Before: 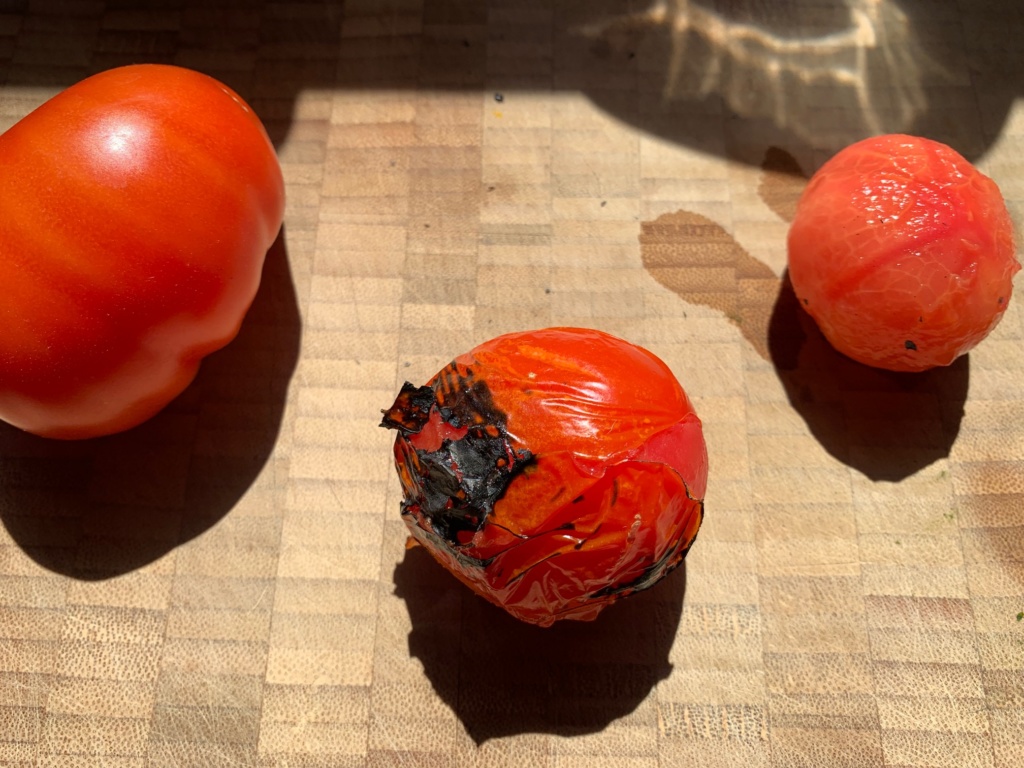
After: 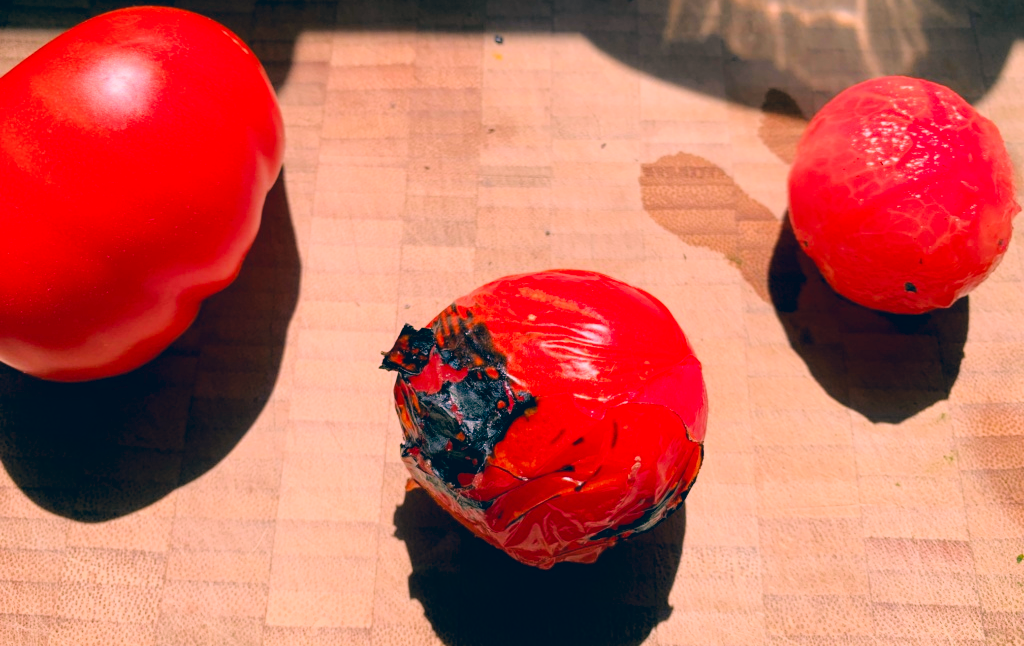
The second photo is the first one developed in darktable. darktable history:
crop: top 7.615%, bottom 8.255%
contrast brightness saturation: saturation -0.062
color correction: highlights a* 16.63, highlights b* 0.287, shadows a* -15.12, shadows b* -14.3, saturation 1.46
exposure: black level correction 0, exposure 0.693 EV, compensate highlight preservation false
filmic rgb: black relative exposure -7.65 EV, white relative exposure 4.56 EV, hardness 3.61
